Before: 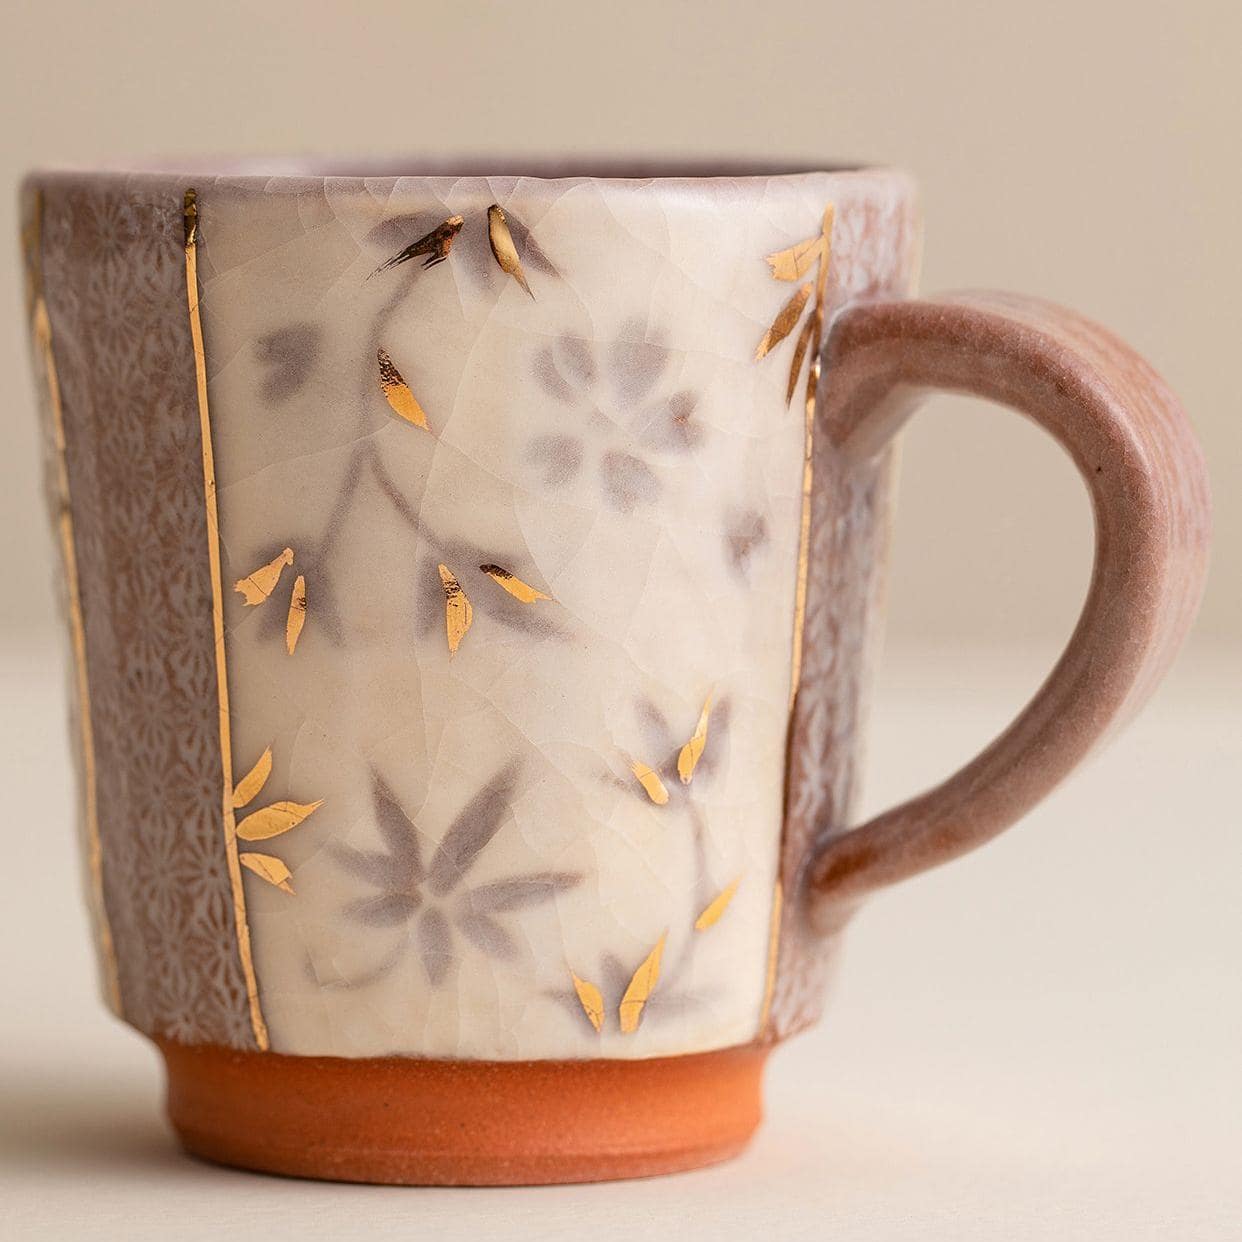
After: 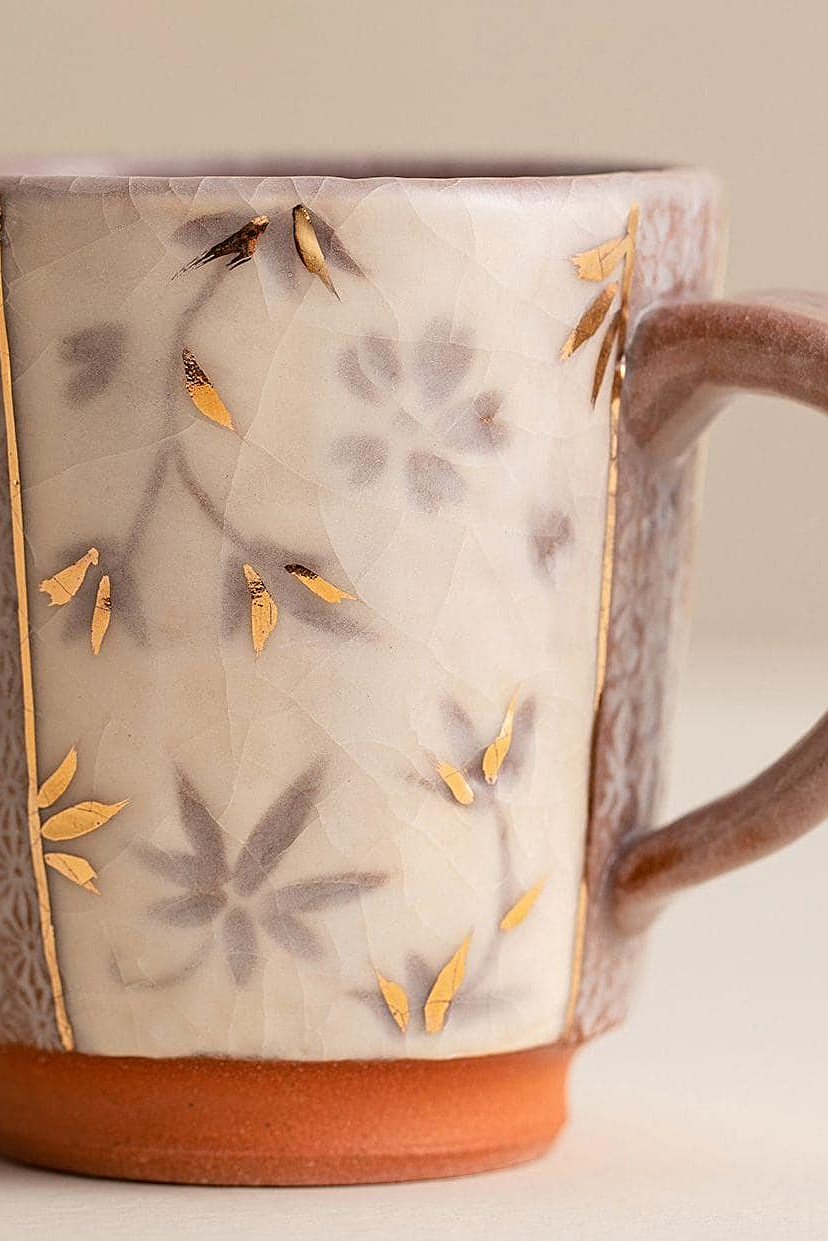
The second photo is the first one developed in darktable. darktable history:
sharpen: radius 2.167, amount 0.381, threshold 0
crop and rotate: left 15.754%, right 17.579%
